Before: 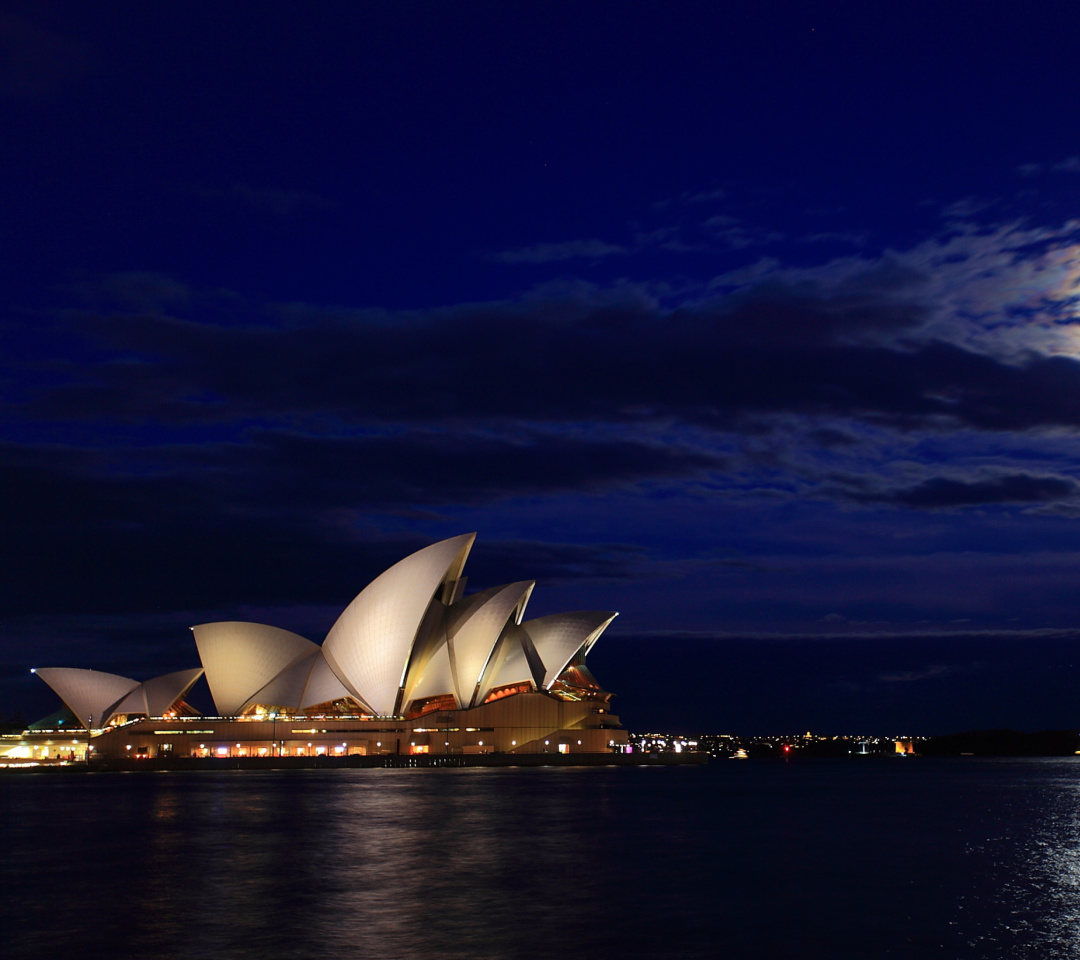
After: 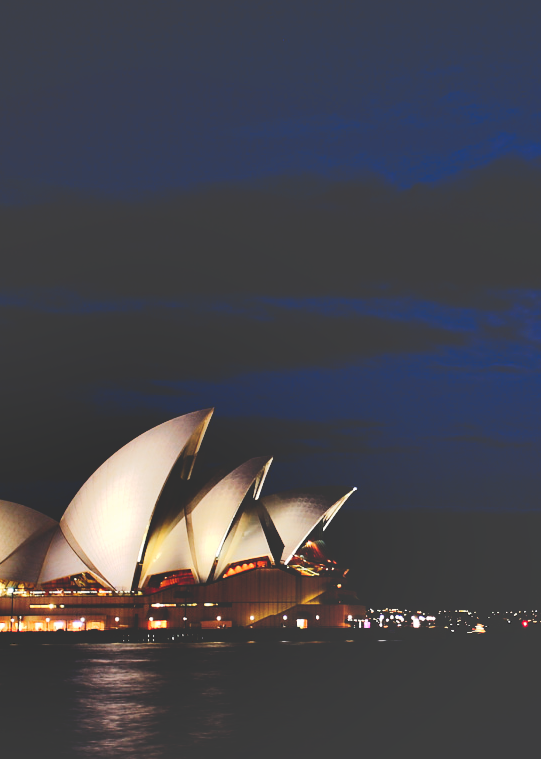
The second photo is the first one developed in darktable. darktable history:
exposure: black level correction 0, exposure 0 EV, compensate highlight preservation false
crop and rotate: angle 0.02°, left 24.303%, top 13.087%, right 25.561%, bottom 7.815%
tone equalizer: -8 EV -0.415 EV, -7 EV -0.418 EV, -6 EV -0.316 EV, -5 EV -0.249 EV, -3 EV 0.211 EV, -2 EV 0.306 EV, -1 EV 0.39 EV, +0 EV 0.412 EV, edges refinement/feathering 500, mask exposure compensation -1.57 EV, preserve details no
tone curve: curves: ch0 [(0, 0) (0.003, 0.178) (0.011, 0.177) (0.025, 0.177) (0.044, 0.178) (0.069, 0.178) (0.1, 0.18) (0.136, 0.183) (0.177, 0.199) (0.224, 0.227) (0.277, 0.278) (0.335, 0.357) (0.399, 0.449) (0.468, 0.546) (0.543, 0.65) (0.623, 0.724) (0.709, 0.804) (0.801, 0.868) (0.898, 0.921) (1, 1)], preserve colors none
shadows and highlights: shadows 52.47, soften with gaussian
